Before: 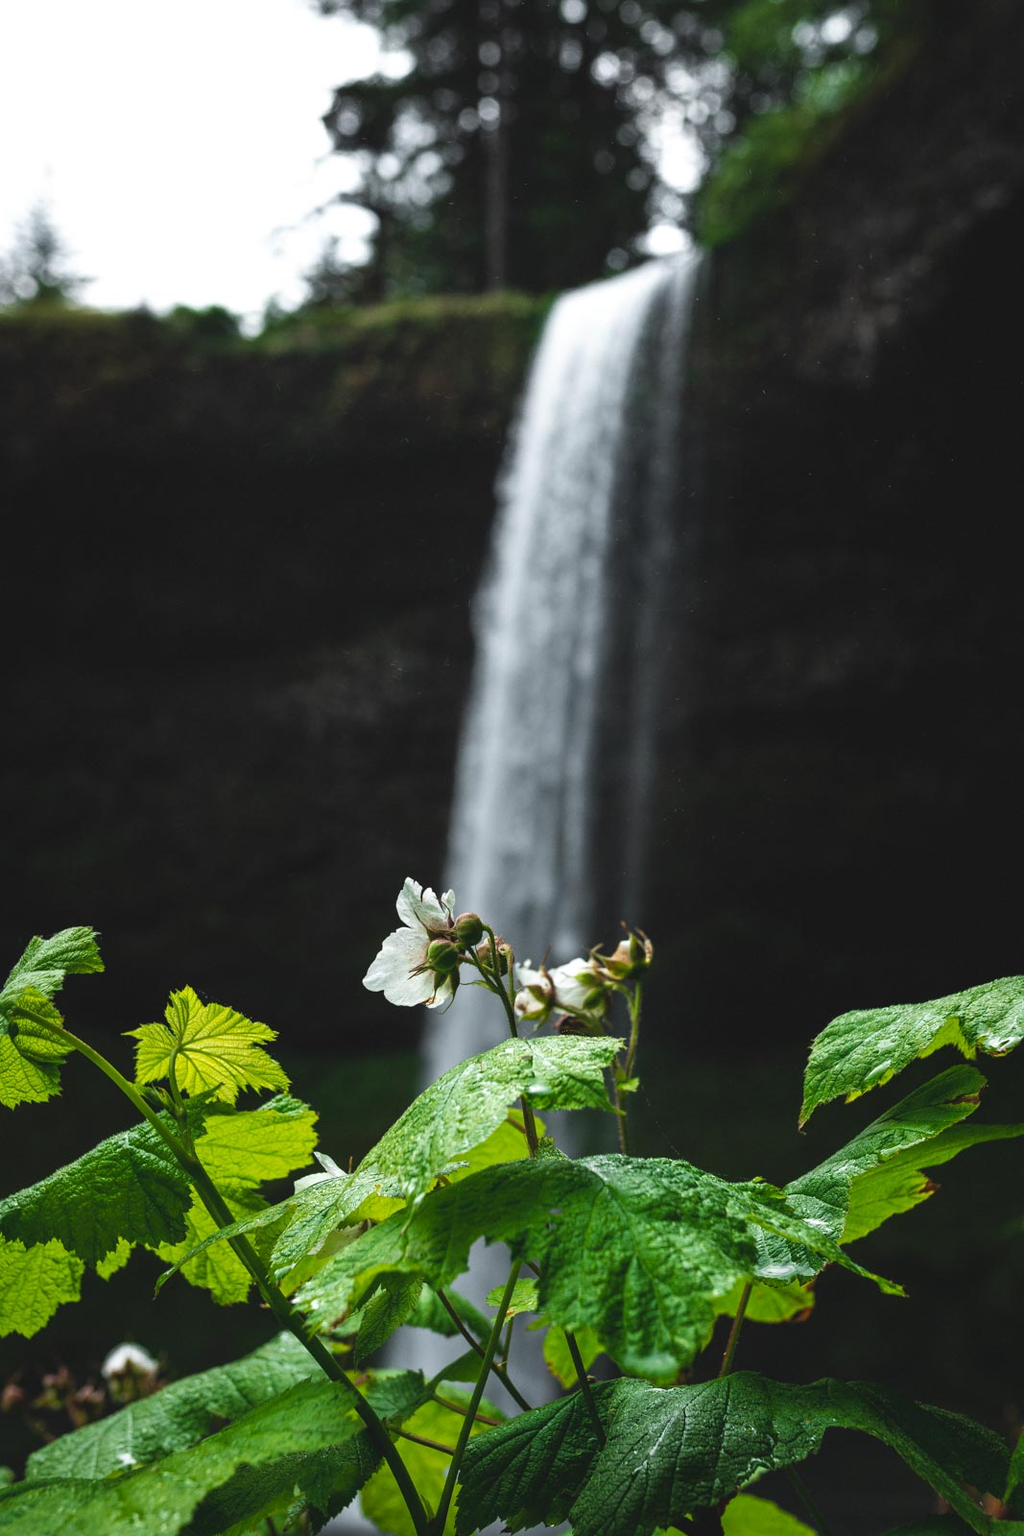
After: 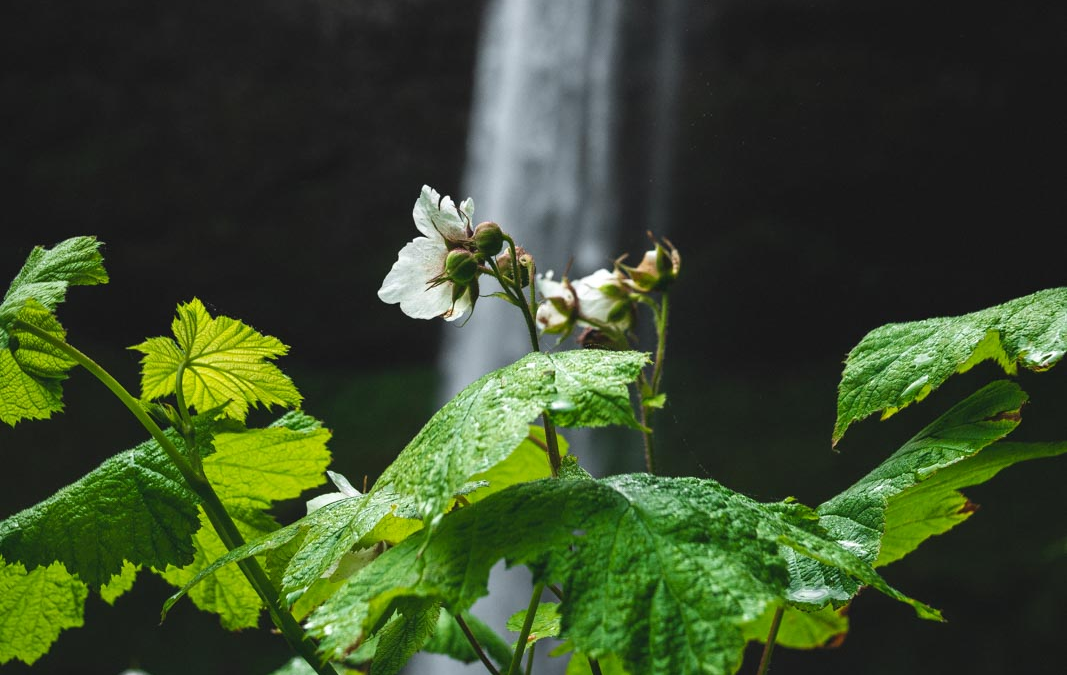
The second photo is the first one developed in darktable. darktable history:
crop: top 45.594%, bottom 12.208%
